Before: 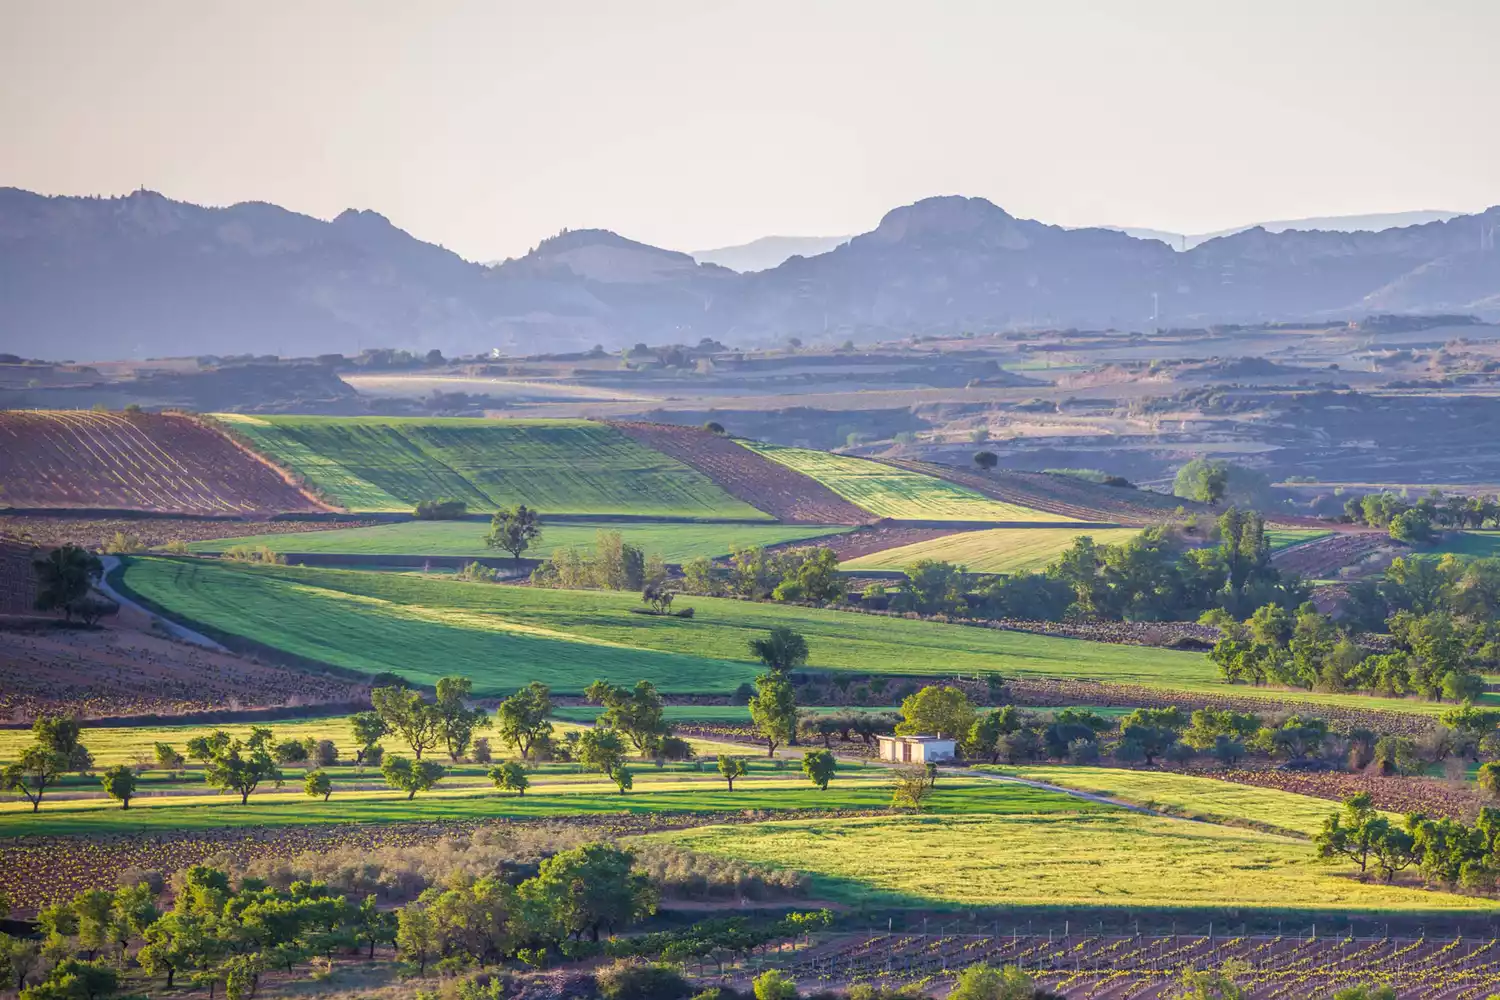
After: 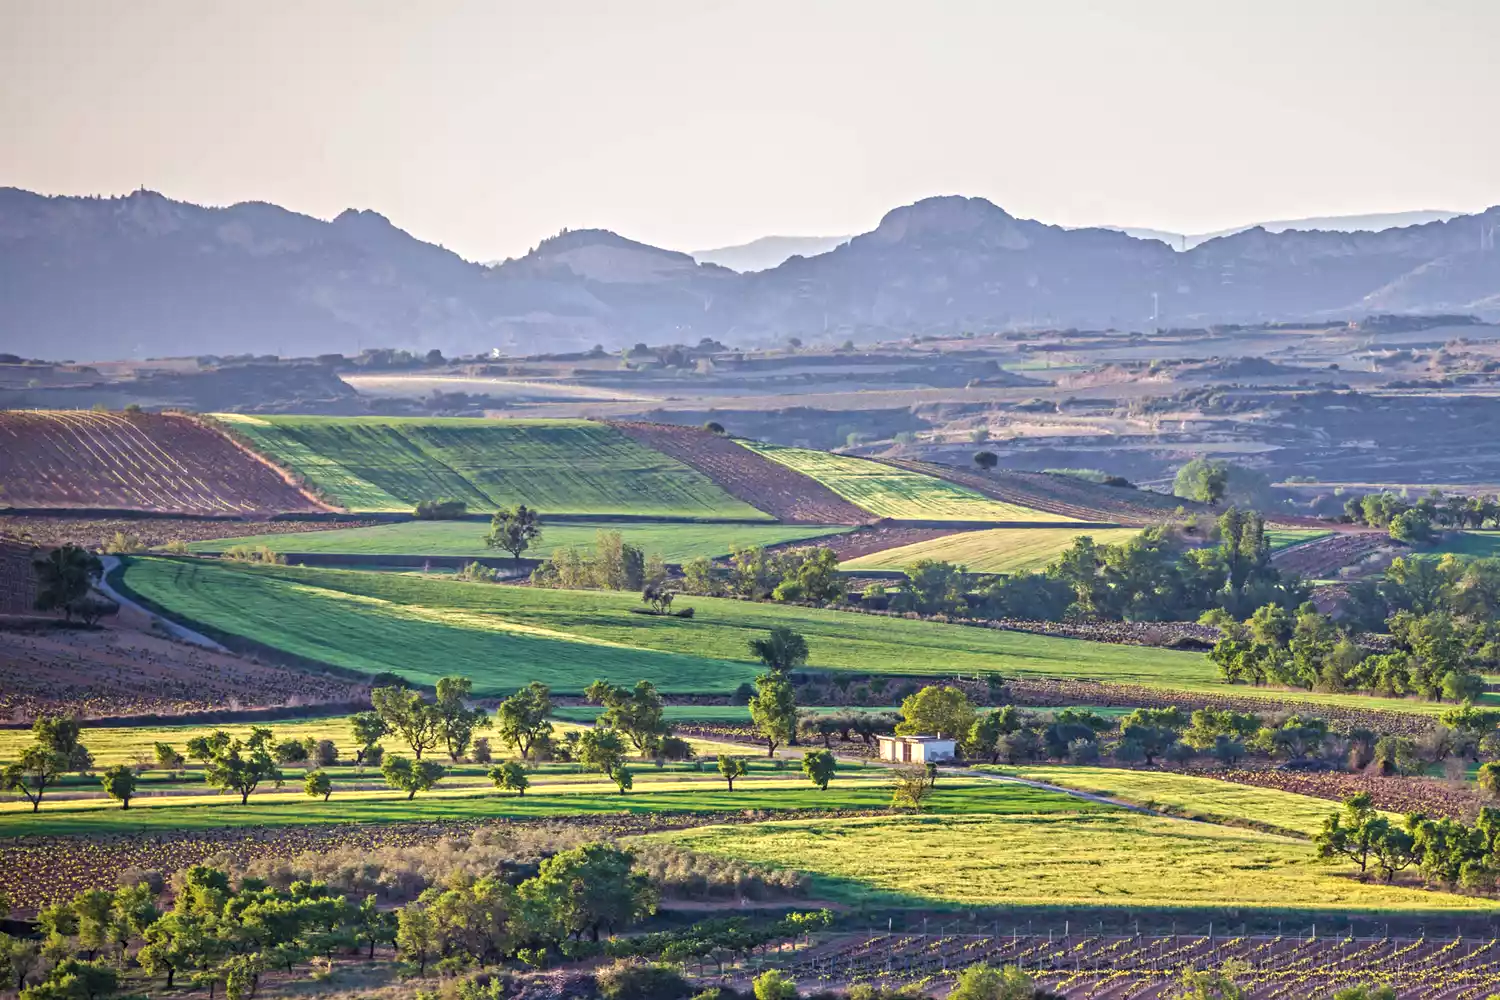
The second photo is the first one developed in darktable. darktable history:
contrast equalizer: y [[0.5, 0.501, 0.525, 0.597, 0.58, 0.514], [0.5 ×6], [0.5 ×6], [0 ×6], [0 ×6]]
exposure: black level correction -0.003, exposure 0.04 EV, compensate highlight preservation false
